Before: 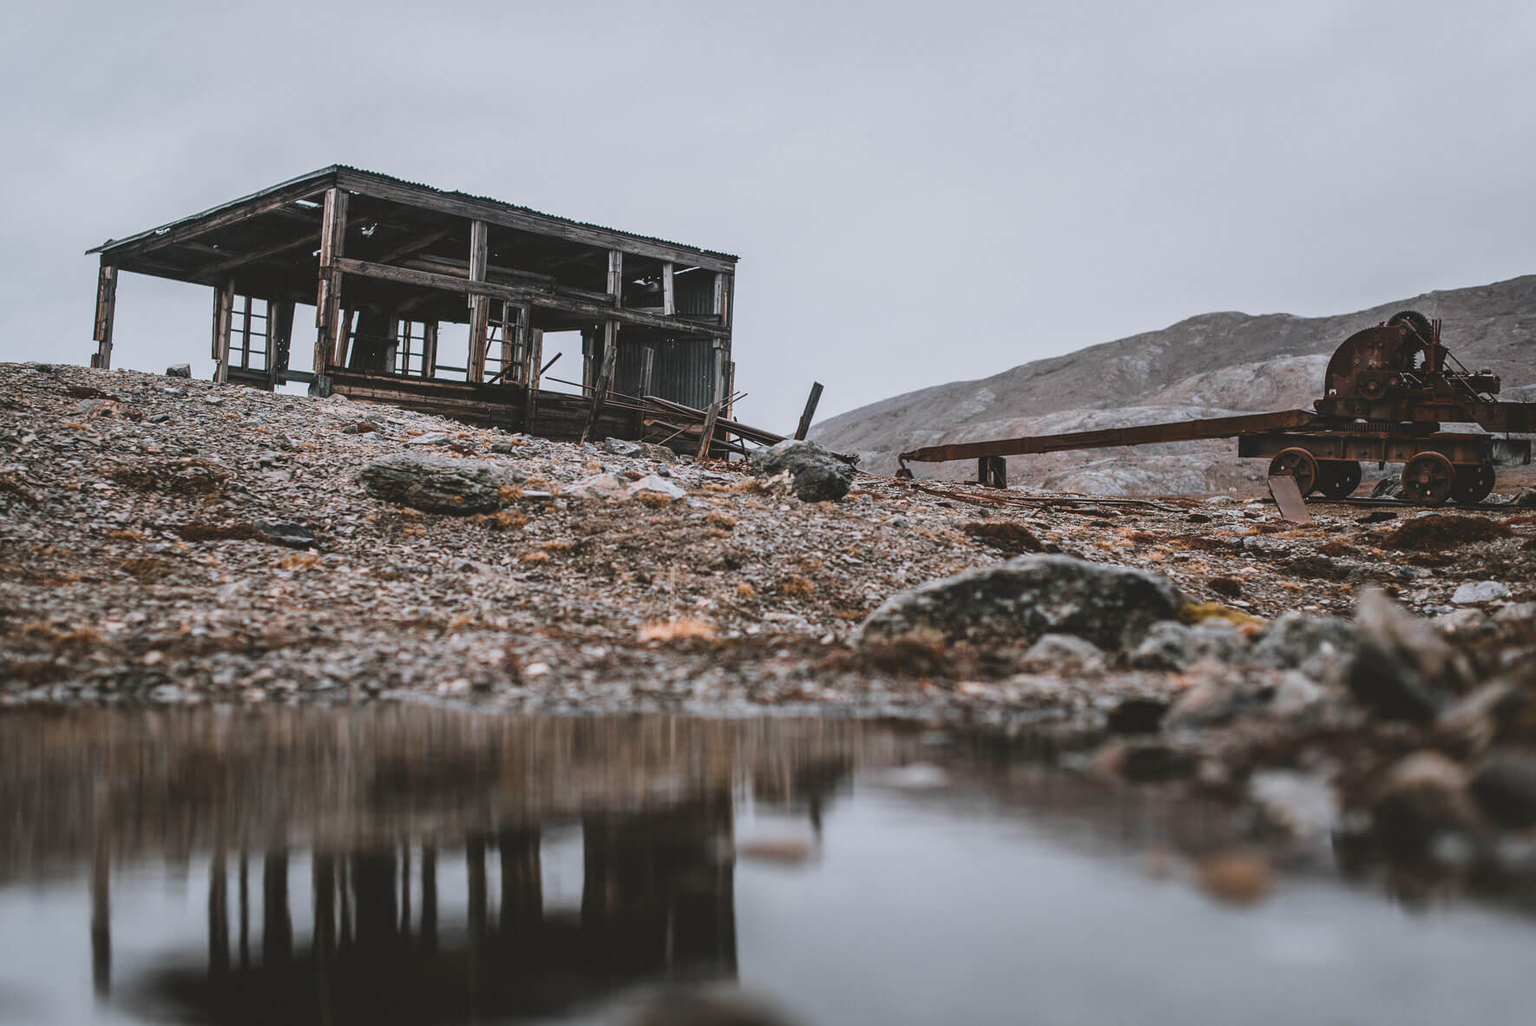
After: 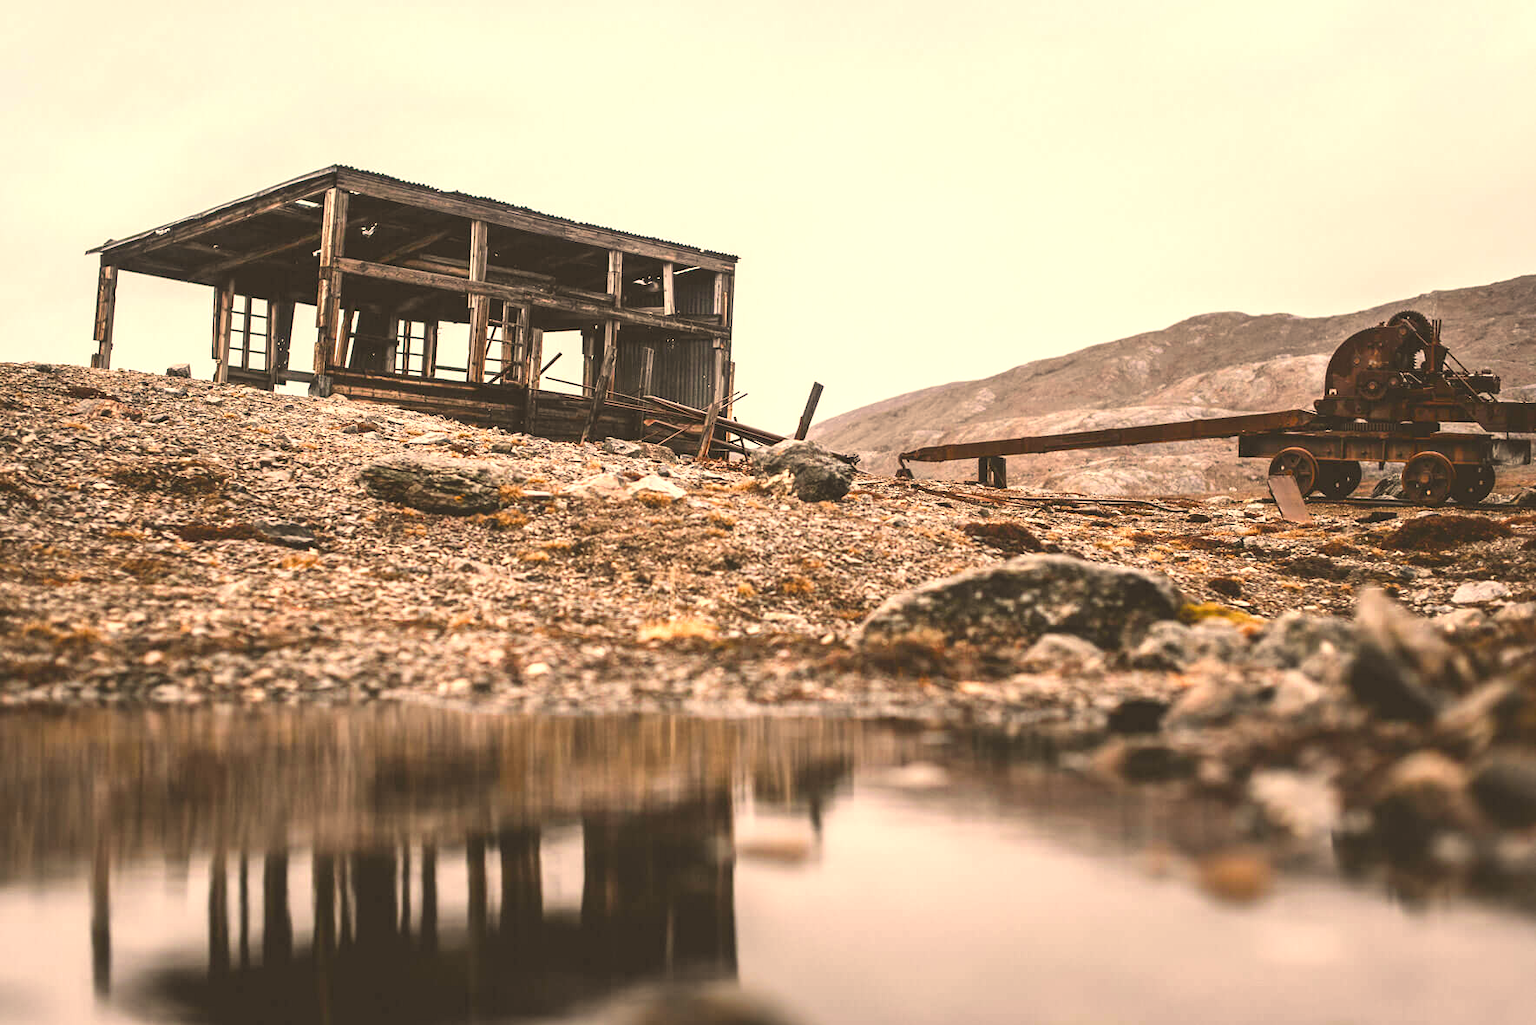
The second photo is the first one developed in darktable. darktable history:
exposure: black level correction 0.001, exposure 0.956 EV, compensate highlight preservation false
color correction: highlights a* 14.98, highlights b* 31.47
